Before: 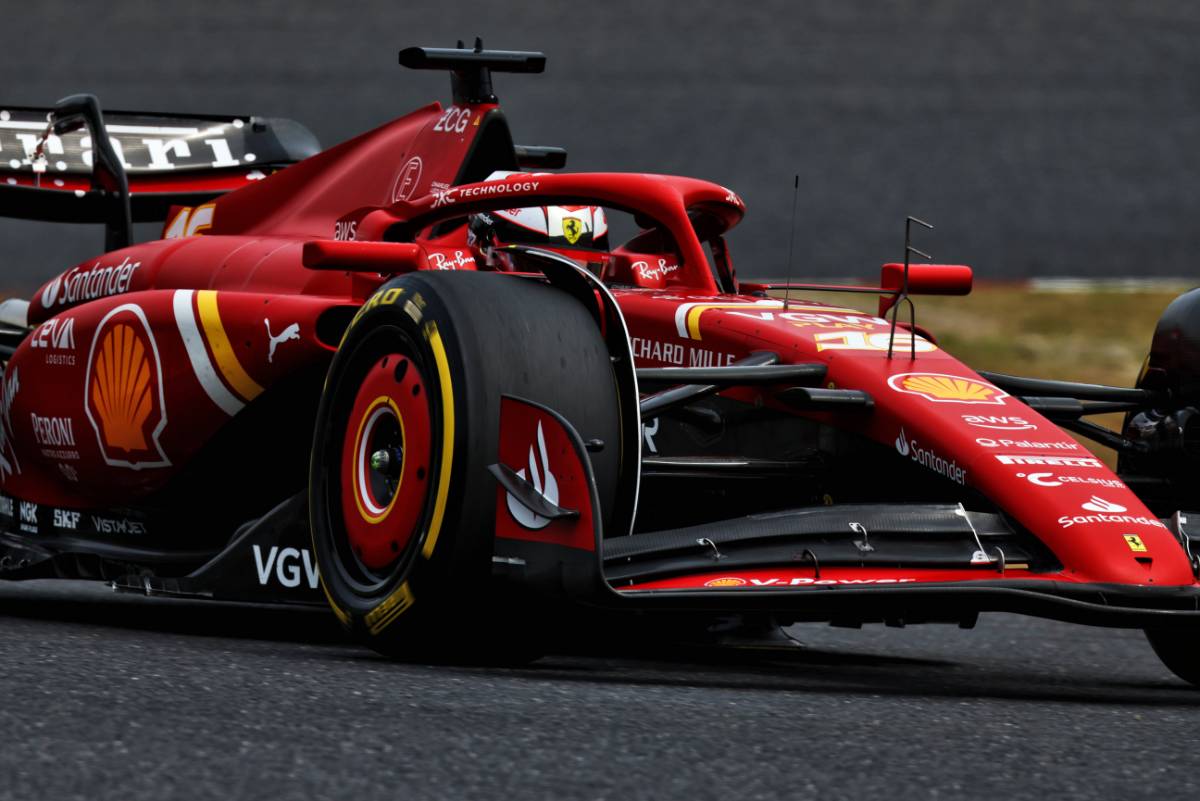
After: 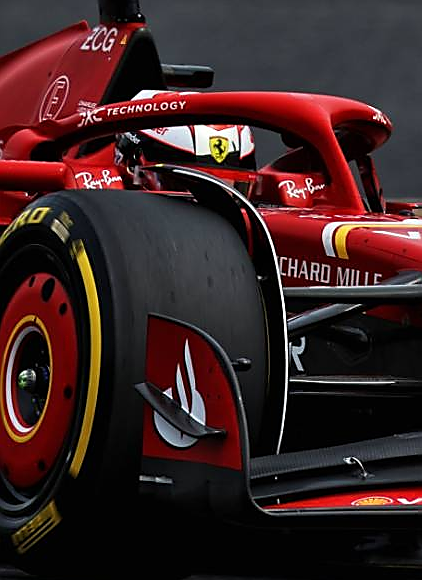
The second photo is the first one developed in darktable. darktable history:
crop and rotate: left 29.476%, top 10.214%, right 35.32%, bottom 17.333%
sharpen: radius 1.4, amount 1.25, threshold 0.7
exposure: compensate highlight preservation false
